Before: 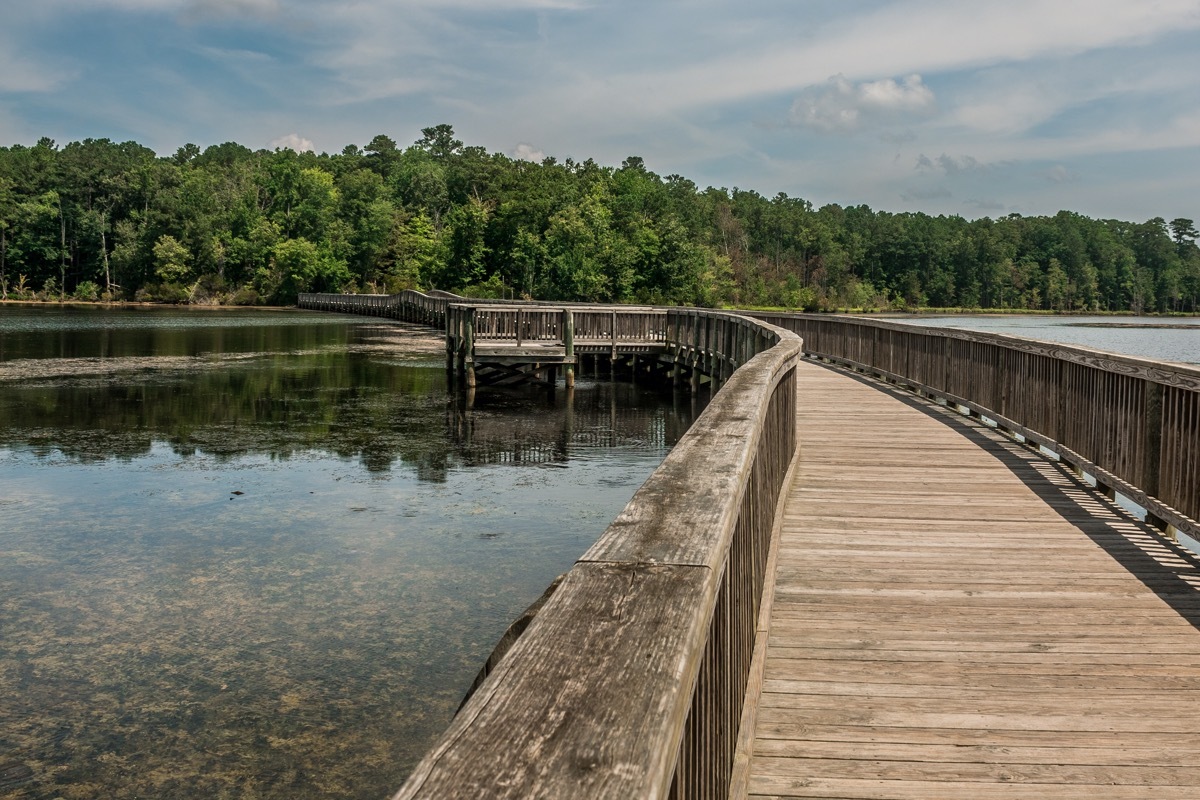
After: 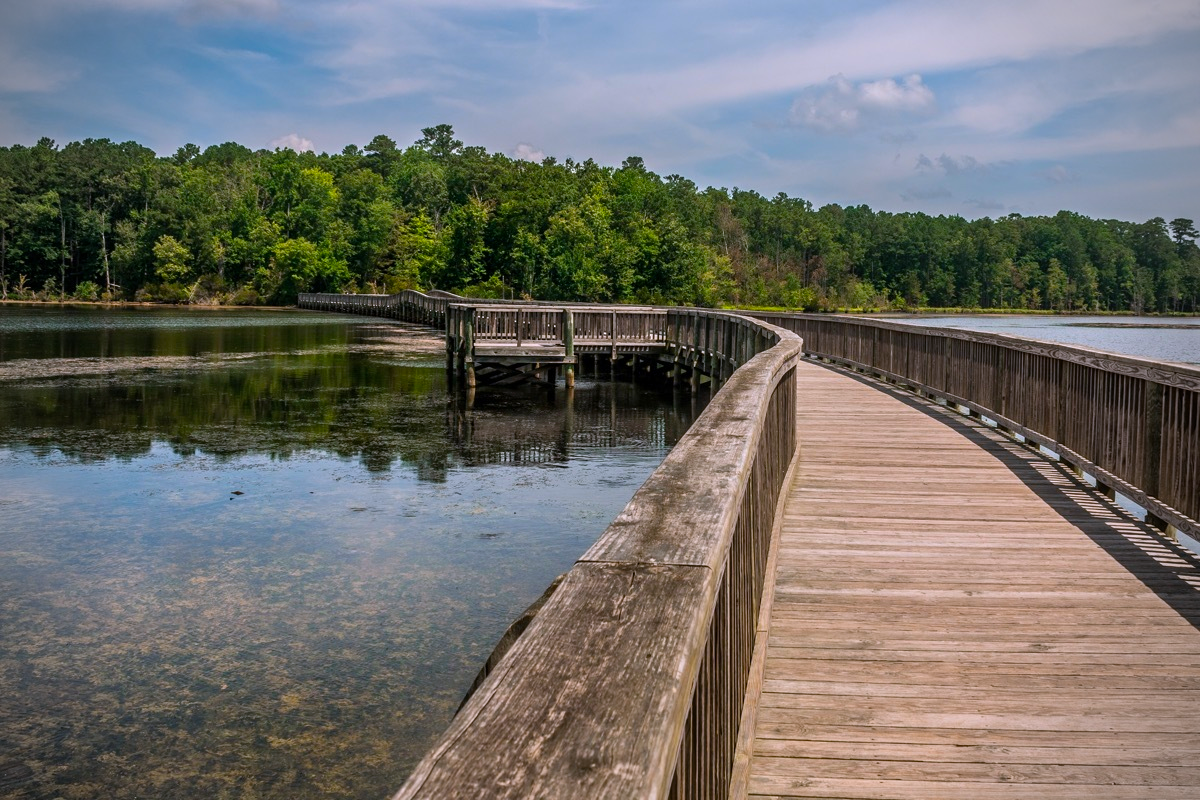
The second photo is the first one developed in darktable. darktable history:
color balance rgb: perceptual saturation grading › global saturation 30%, global vibrance 20%
white balance: red 1.004, blue 1.096
vignetting: on, module defaults
